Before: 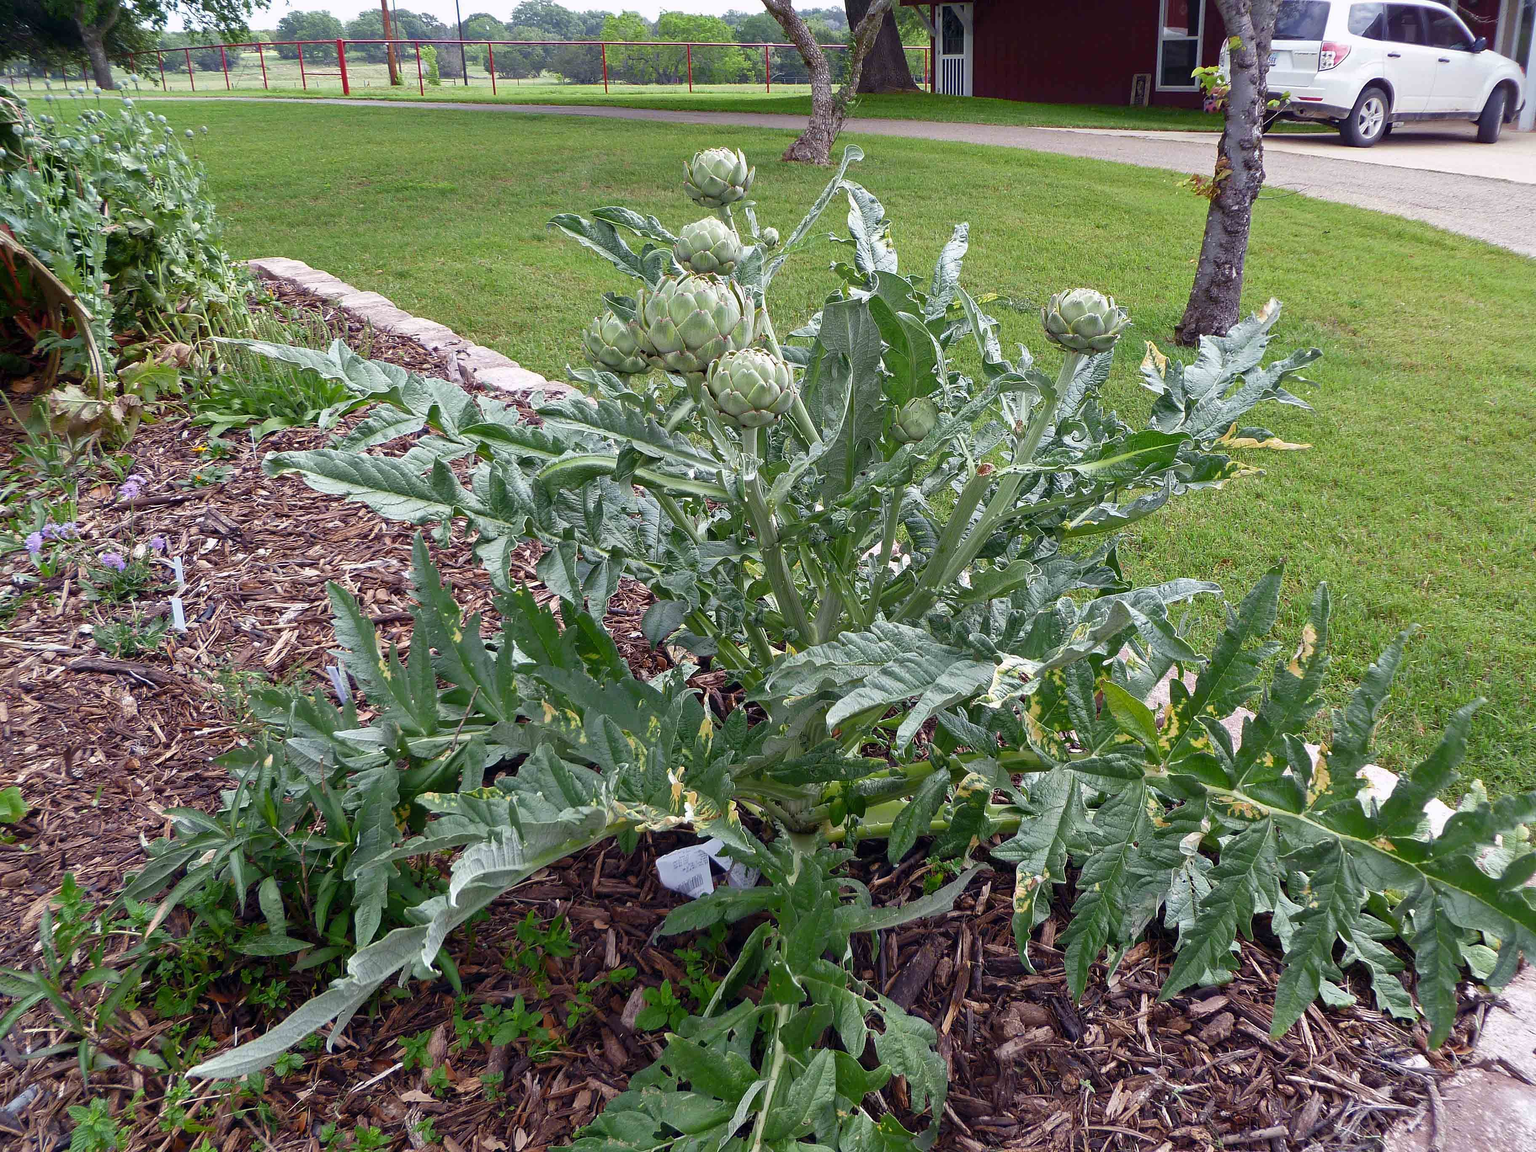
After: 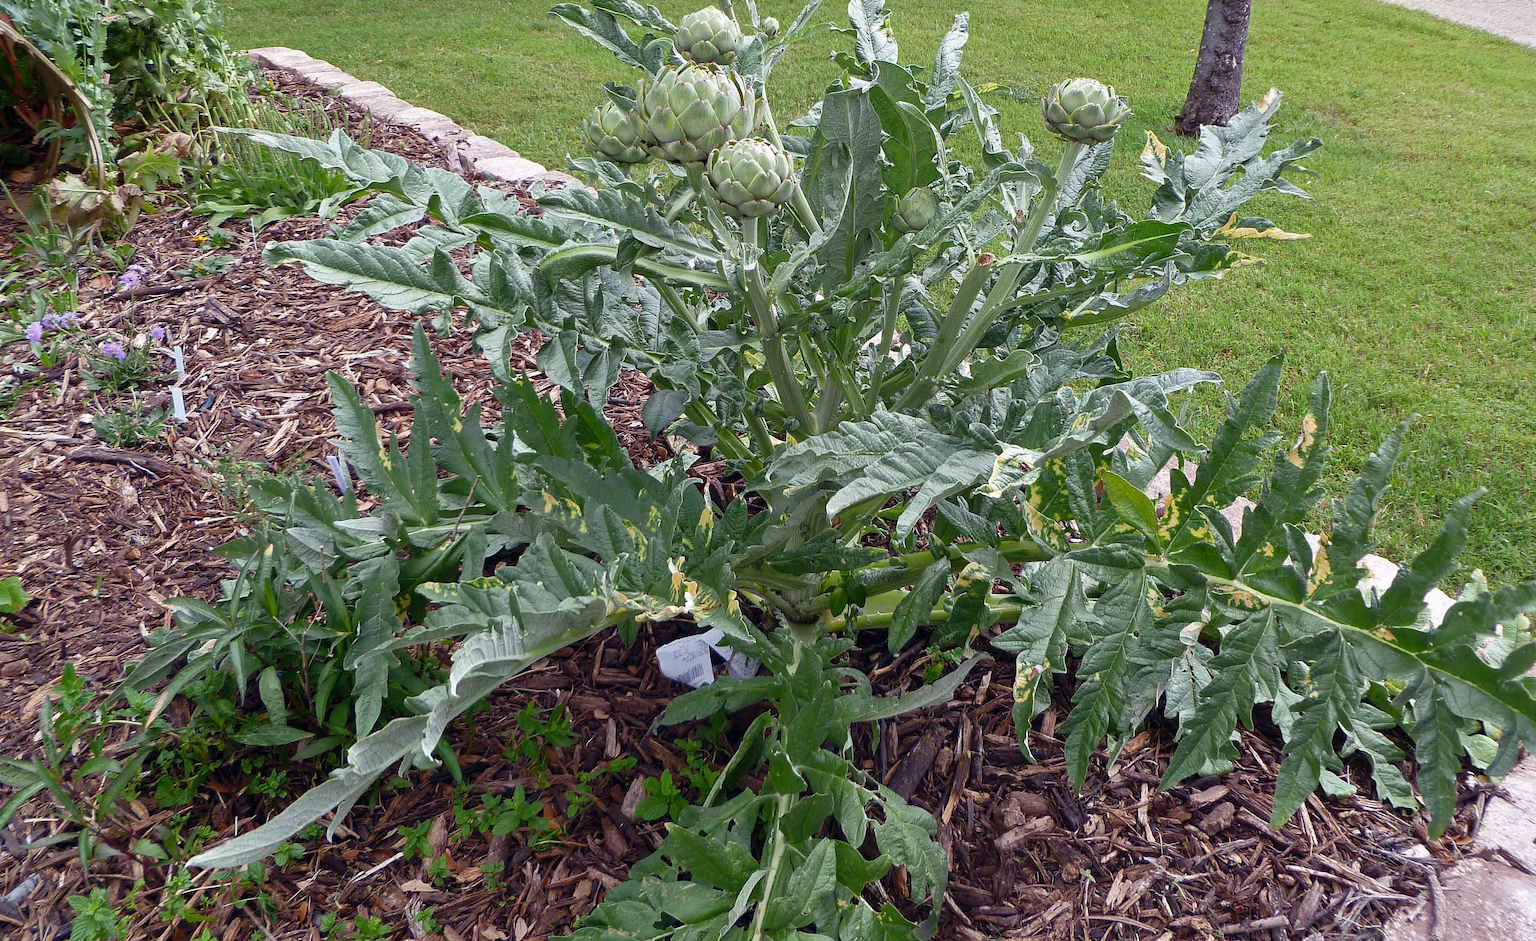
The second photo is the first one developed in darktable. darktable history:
crop and rotate: top 18.287%
